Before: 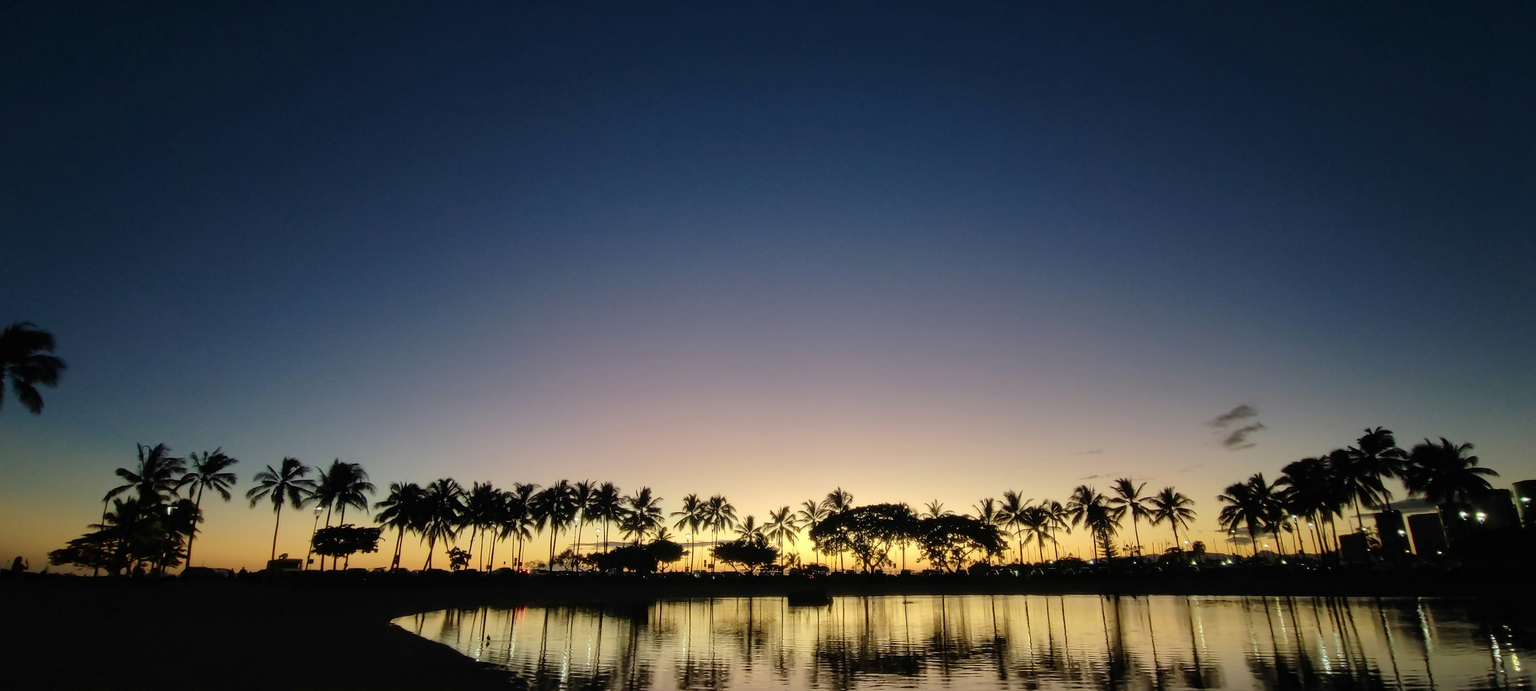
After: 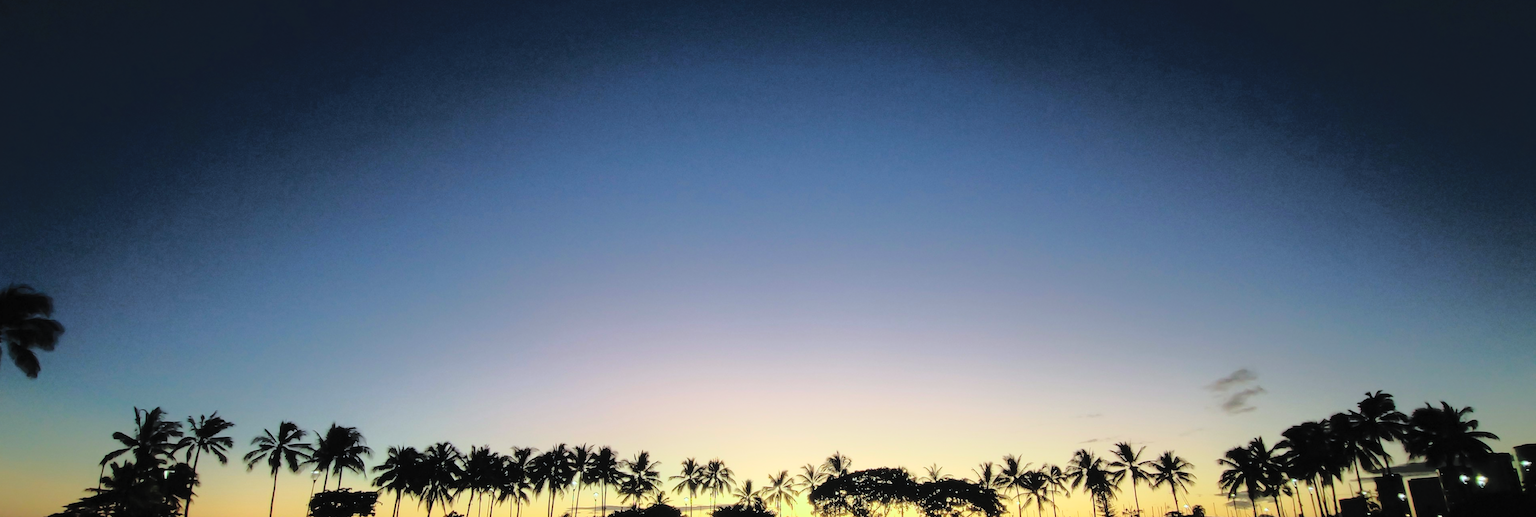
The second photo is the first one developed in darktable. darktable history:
tone equalizer: -8 EV -1.84 EV, -7 EV -1.15 EV, -6 EV -1.63 EV, edges refinement/feathering 500, mask exposure compensation -1.57 EV, preserve details no
crop: left 0.28%, top 5.549%, bottom 19.74%
color calibration: illuminant Planckian (black body), adaptation linear Bradford (ICC v4), x 0.364, y 0.367, temperature 4419.15 K
shadows and highlights: shadows -23.66, highlights 46.71, soften with gaussian
contrast brightness saturation: contrast 0.098, brightness 0.298, saturation 0.141
